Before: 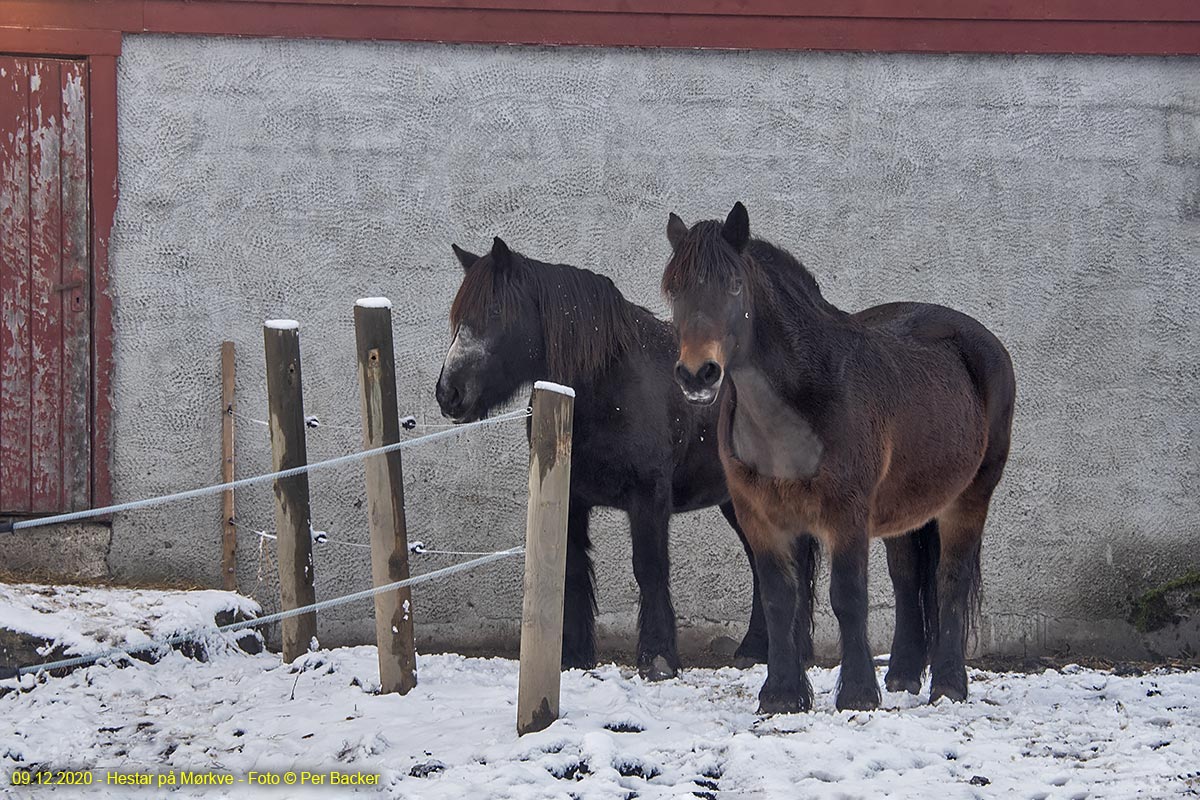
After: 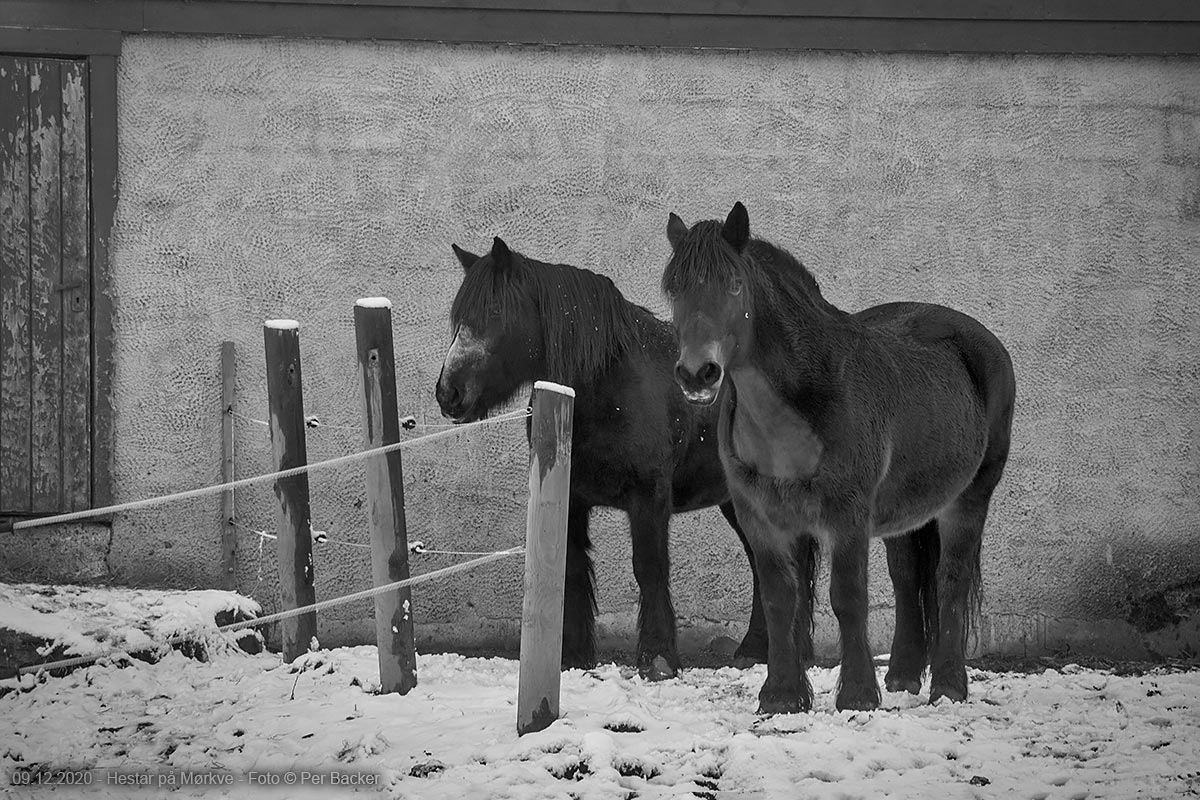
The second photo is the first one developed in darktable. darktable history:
color calibration: output gray [0.21, 0.42, 0.37, 0], gray › normalize channels true, illuminant same as pipeline (D50), adaptation XYZ, x 0.346, y 0.359, gamut compression 0
vignetting: automatic ratio true
